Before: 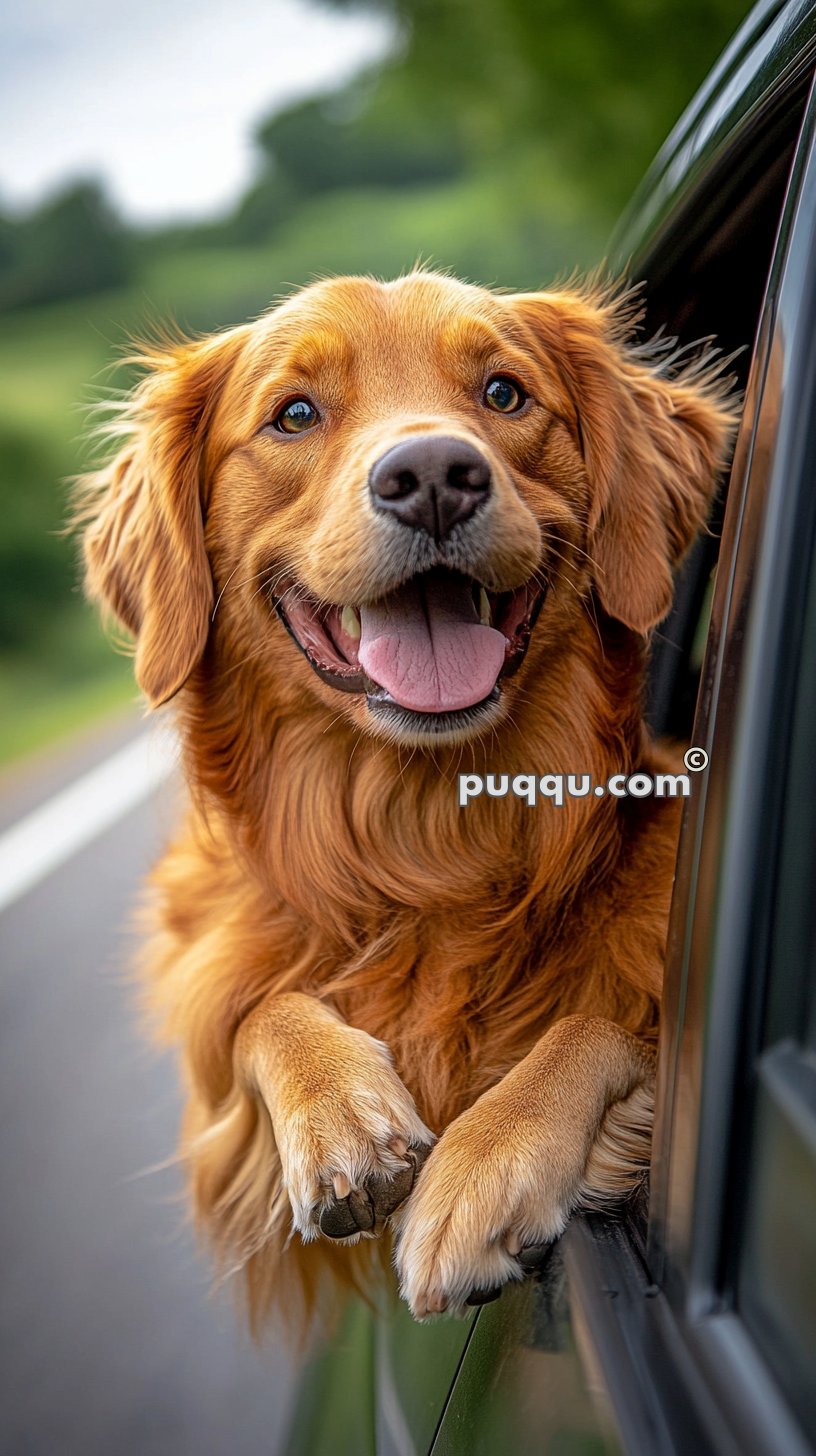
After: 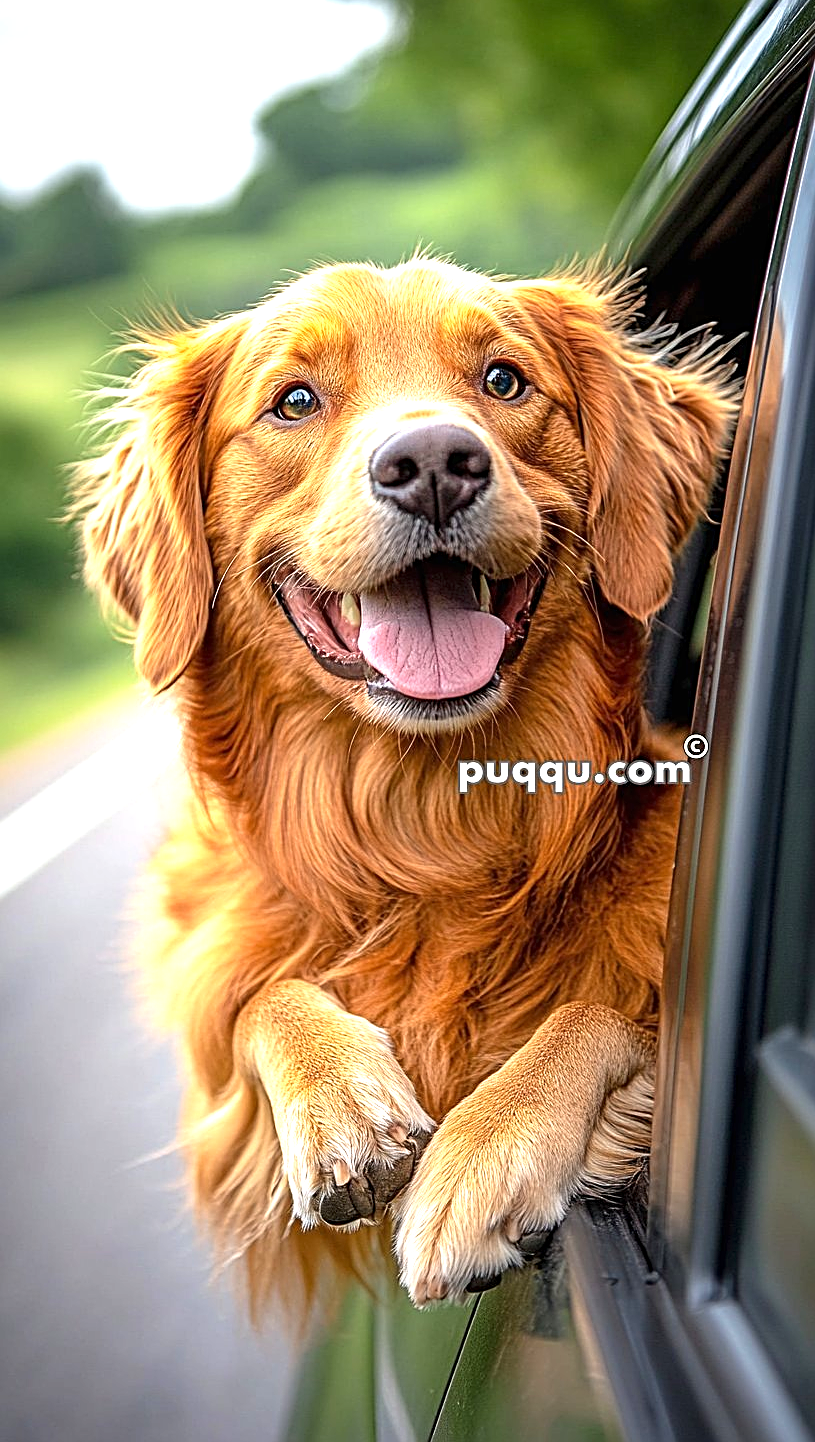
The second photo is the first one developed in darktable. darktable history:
crop: top 0.923%, right 0.112%
exposure: black level correction 0, exposure 1 EV, compensate highlight preservation false
sharpen: radius 2.56, amount 0.632
